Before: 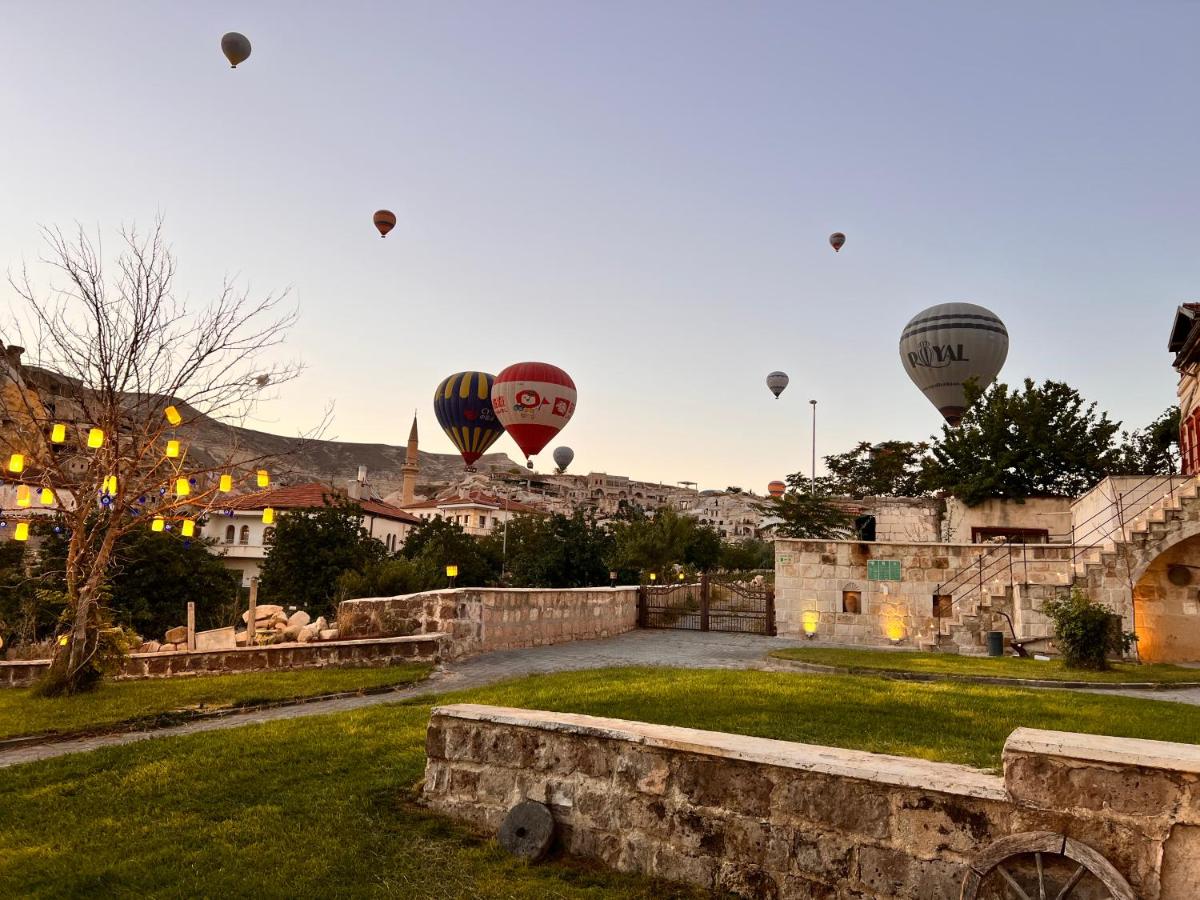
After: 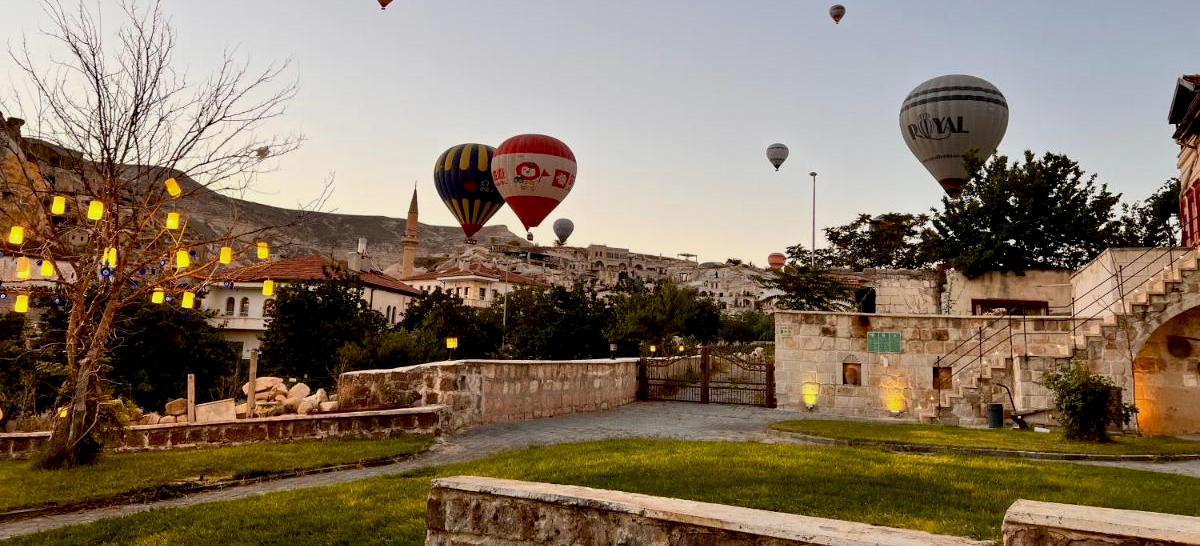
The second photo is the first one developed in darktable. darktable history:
exposure: black level correction 0.009, exposure -0.159 EV, compensate highlight preservation false
crop and rotate: top 25.357%, bottom 13.942%
